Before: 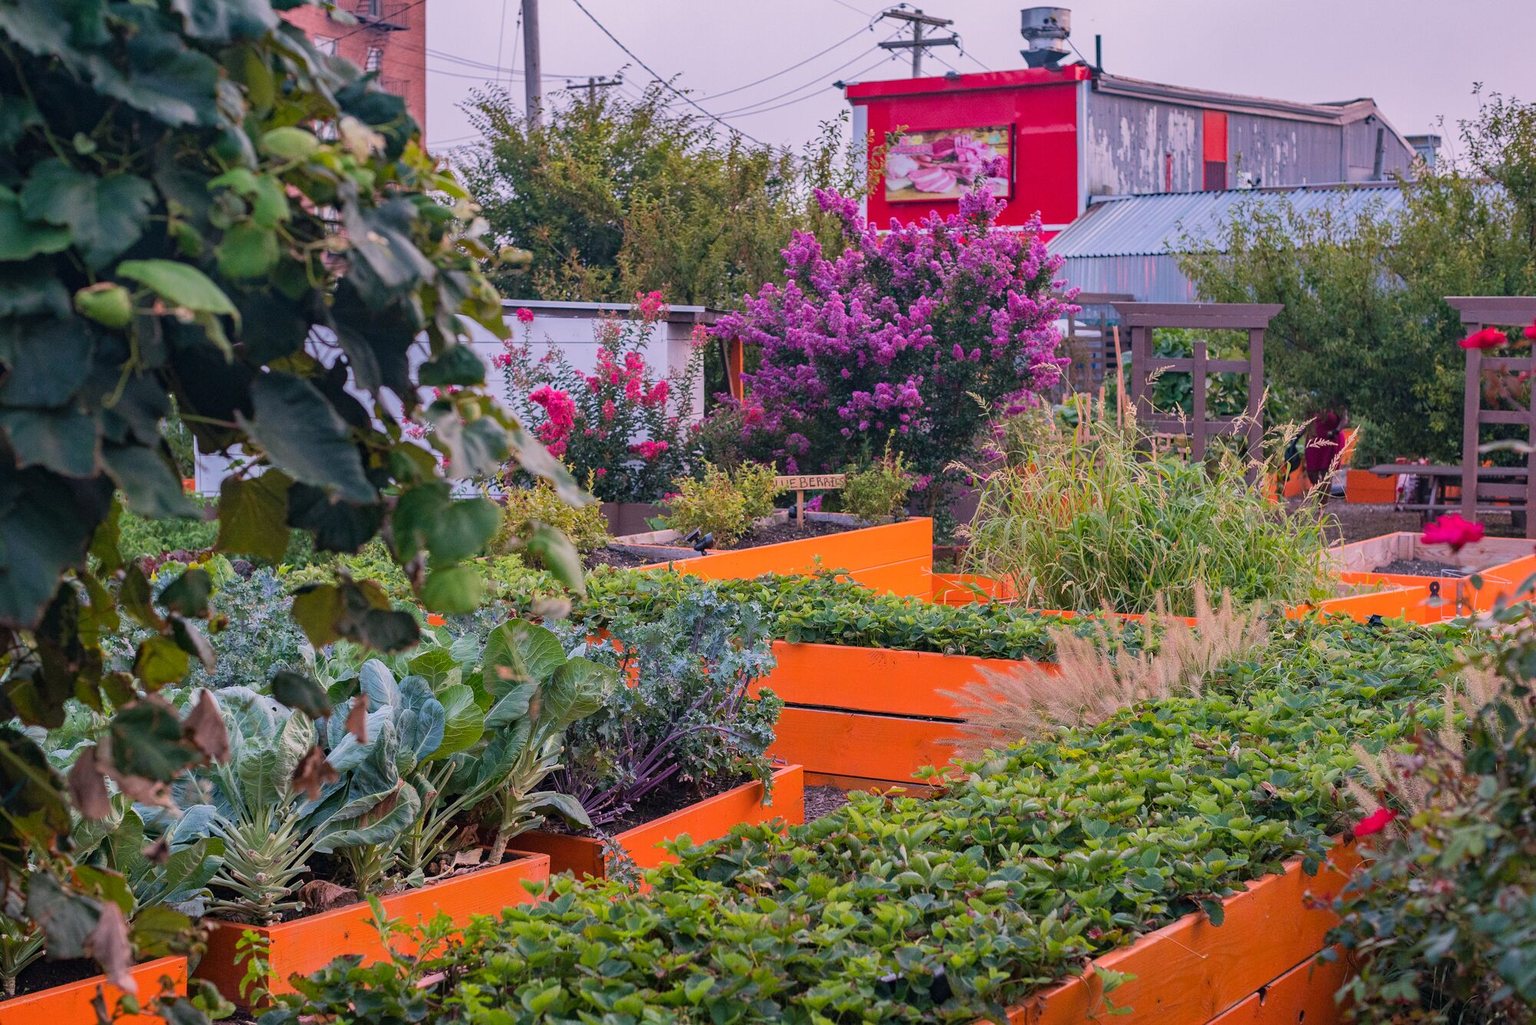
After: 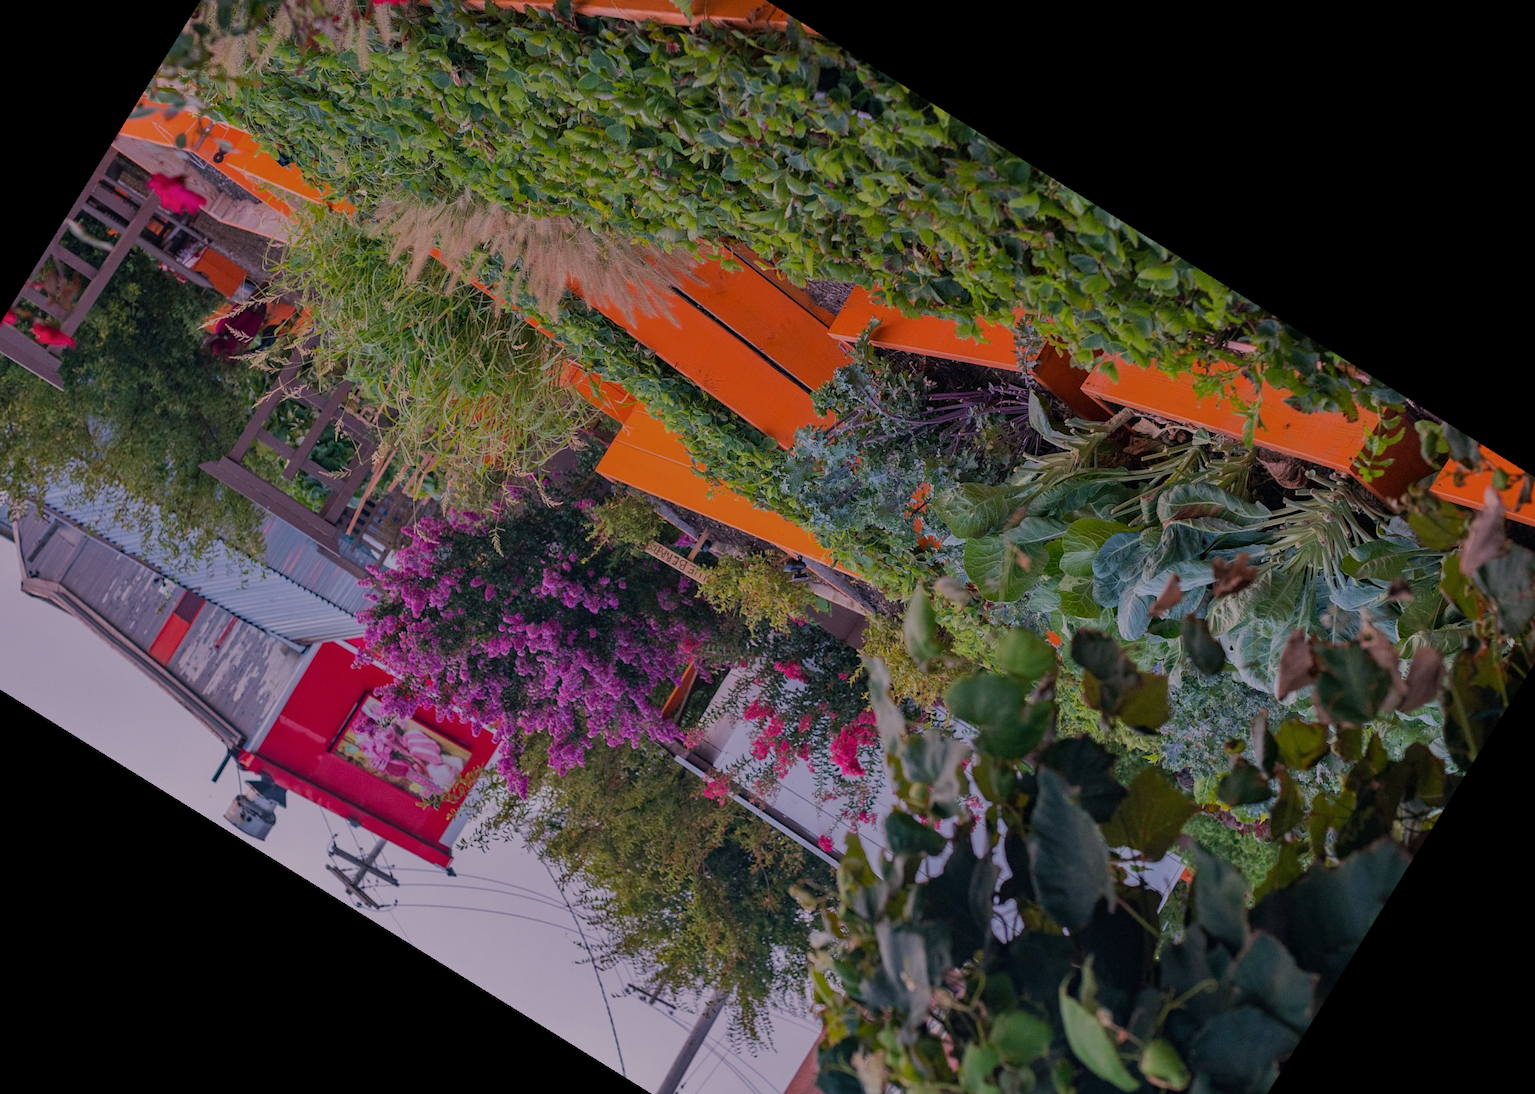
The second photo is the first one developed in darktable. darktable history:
exposure: black level correction 0, exposure -0.816 EV, compensate exposure bias true, compensate highlight preservation false
crop and rotate: angle 148.18°, left 9.205%, top 15.567%, right 4.49%, bottom 16.928%
shadows and highlights: shadows 20.74, highlights -35.99, soften with gaussian
